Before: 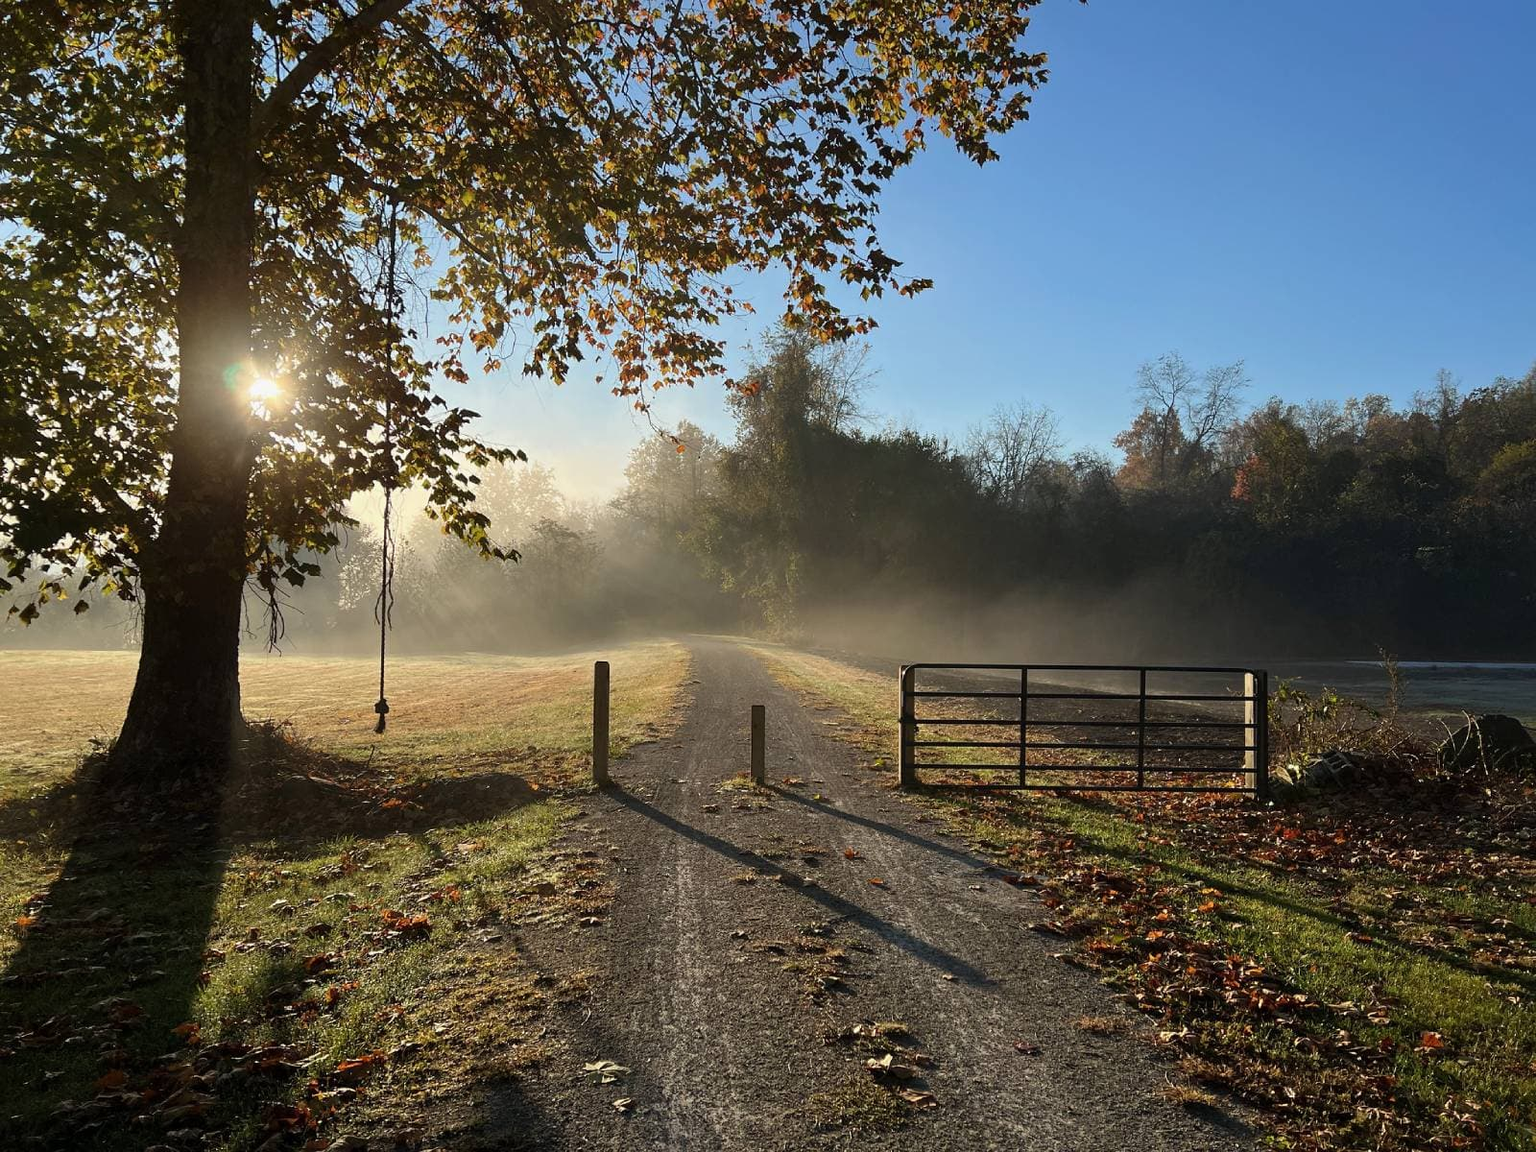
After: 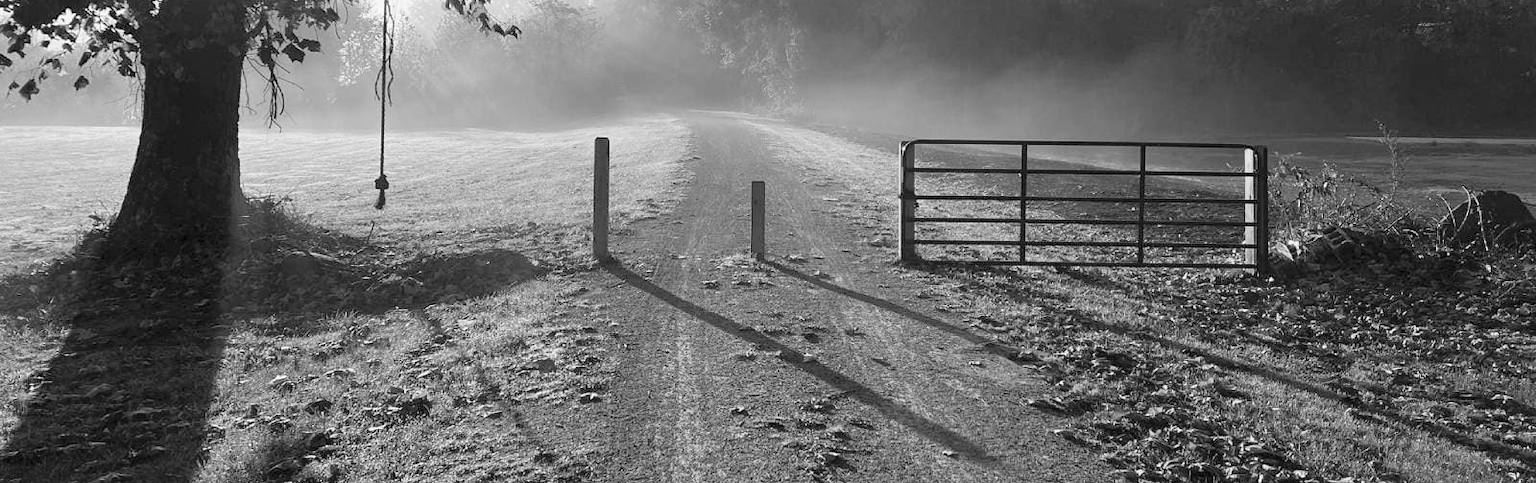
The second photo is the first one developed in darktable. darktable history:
monochrome: a 16.06, b 15.48, size 1
contrast brightness saturation: contrast 0.1, brightness 0.3, saturation 0.14
tone equalizer: on, module defaults
crop: top 45.551%, bottom 12.262%
